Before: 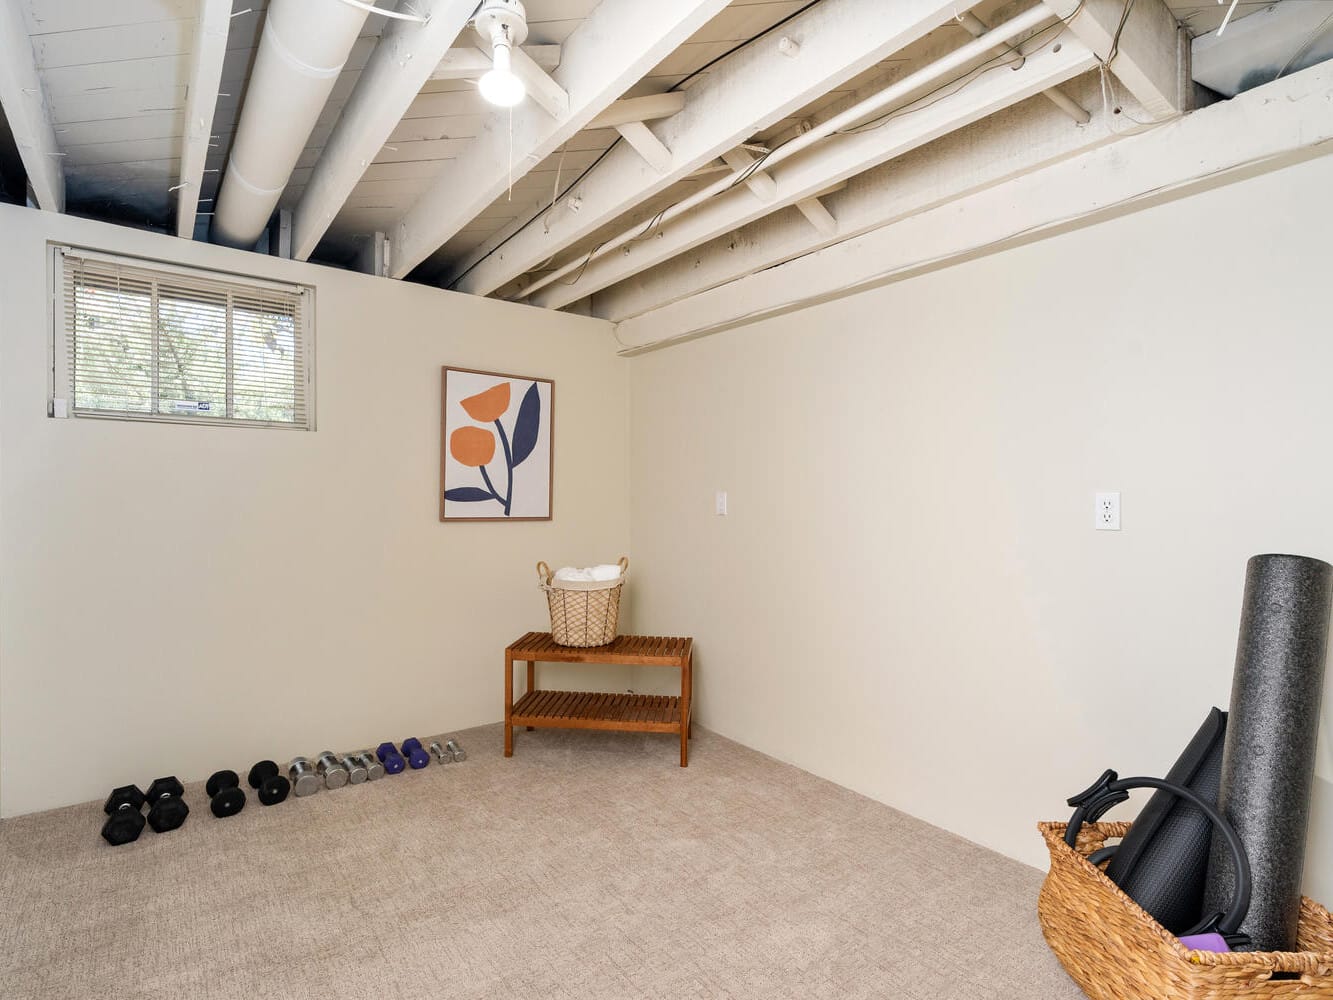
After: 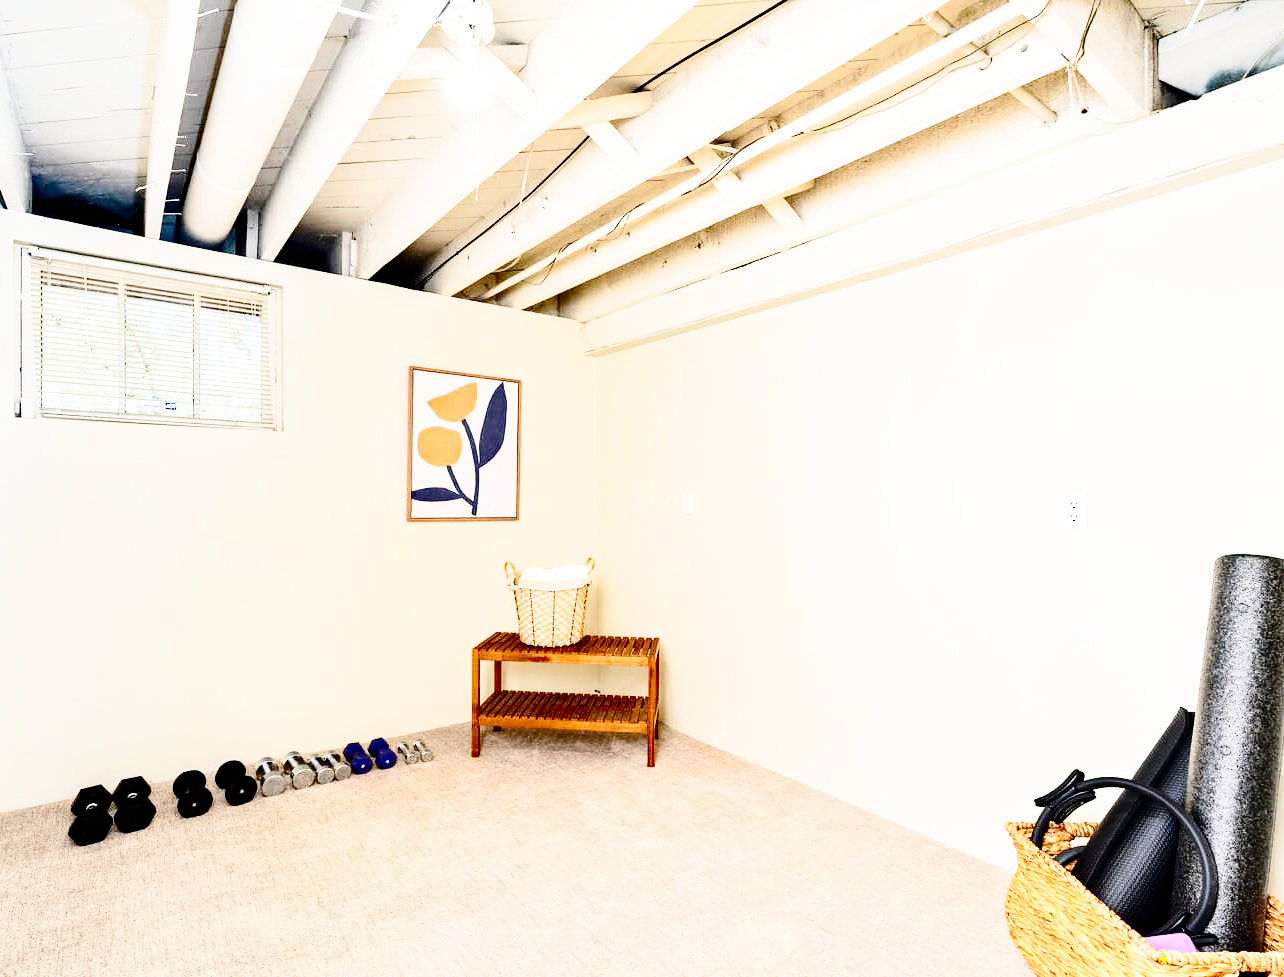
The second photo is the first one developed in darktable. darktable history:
contrast brightness saturation: contrast 0.28
crop and rotate: left 2.536%, right 1.107%, bottom 2.246%
base curve: curves: ch0 [(0, 0) (0.028, 0.03) (0.105, 0.232) (0.387, 0.748) (0.754, 0.968) (1, 1)], fusion 1, exposure shift 0.576, preserve colors none
tone equalizer: -8 EV -0.002 EV, -7 EV 0.005 EV, -6 EV -0.009 EV, -5 EV 0.011 EV, -4 EV -0.012 EV, -3 EV 0.007 EV, -2 EV -0.062 EV, -1 EV -0.293 EV, +0 EV -0.582 EV, smoothing diameter 2%, edges refinement/feathering 20, mask exposure compensation -1.57 EV, filter diffusion 5
haze removal: compatibility mode true, adaptive false
